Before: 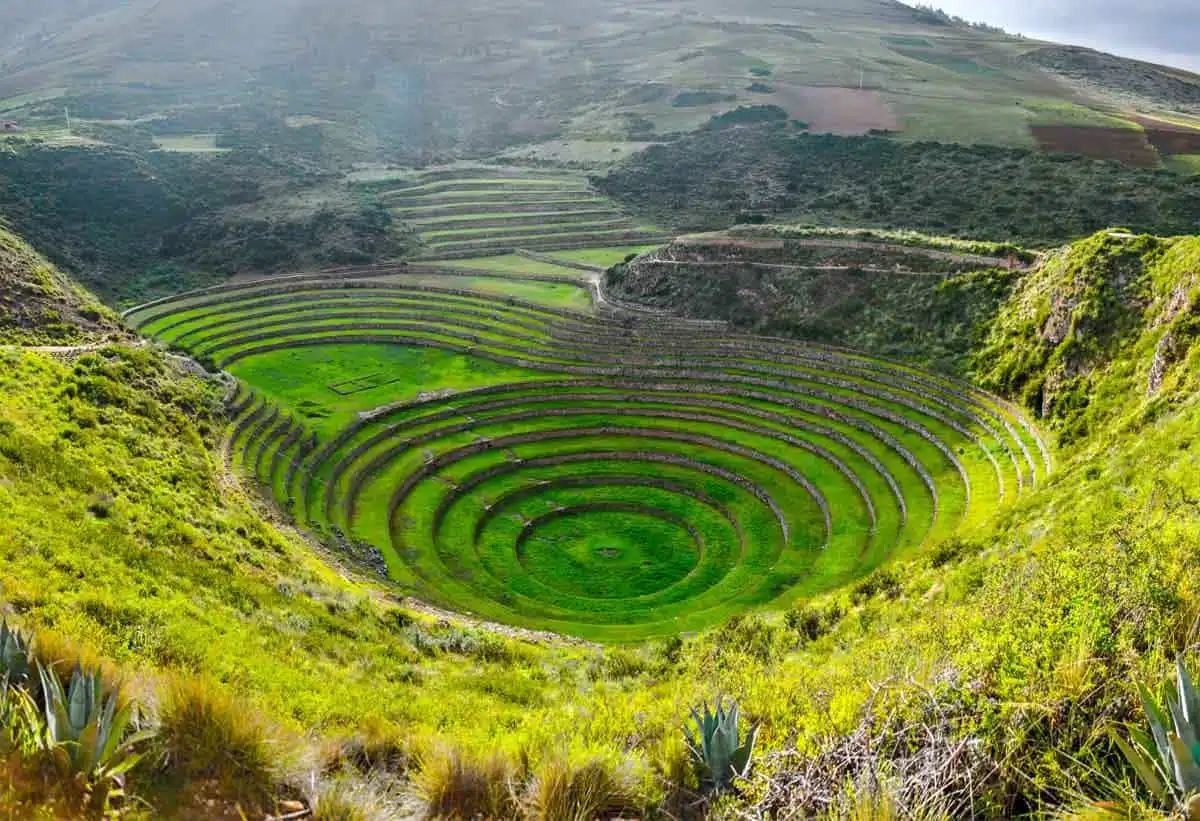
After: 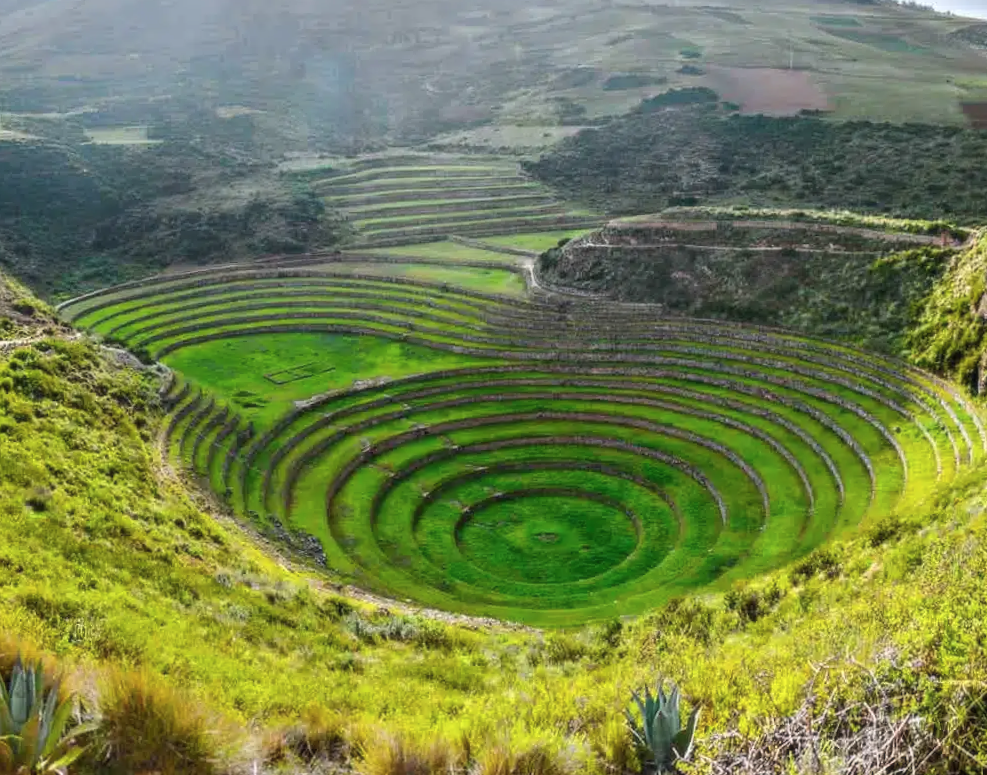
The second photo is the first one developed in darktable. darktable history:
crop and rotate: angle 1°, left 4.281%, top 0.642%, right 11.383%, bottom 2.486%
soften: size 10%, saturation 50%, brightness 0.2 EV, mix 10%
